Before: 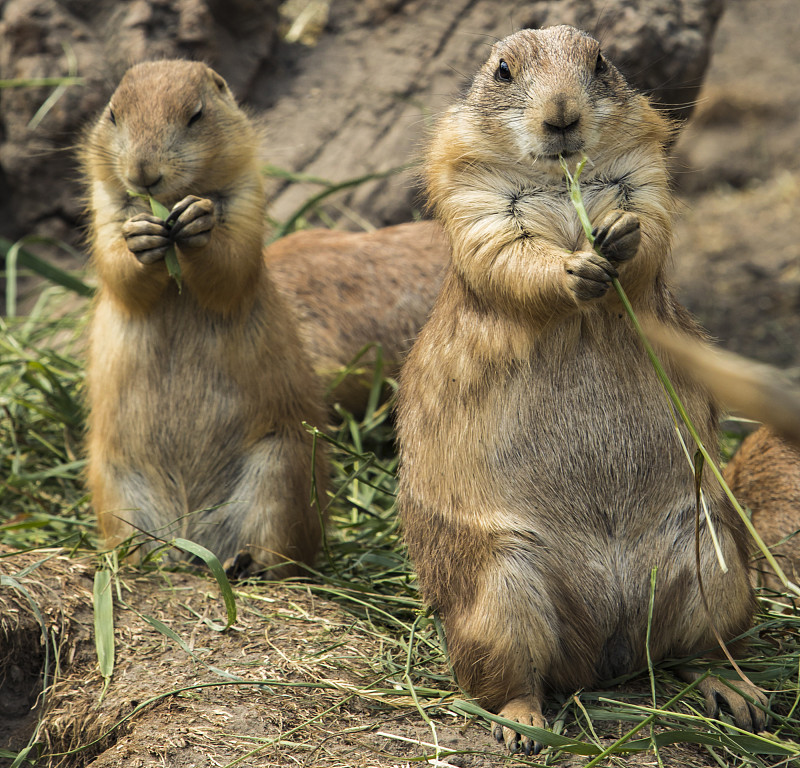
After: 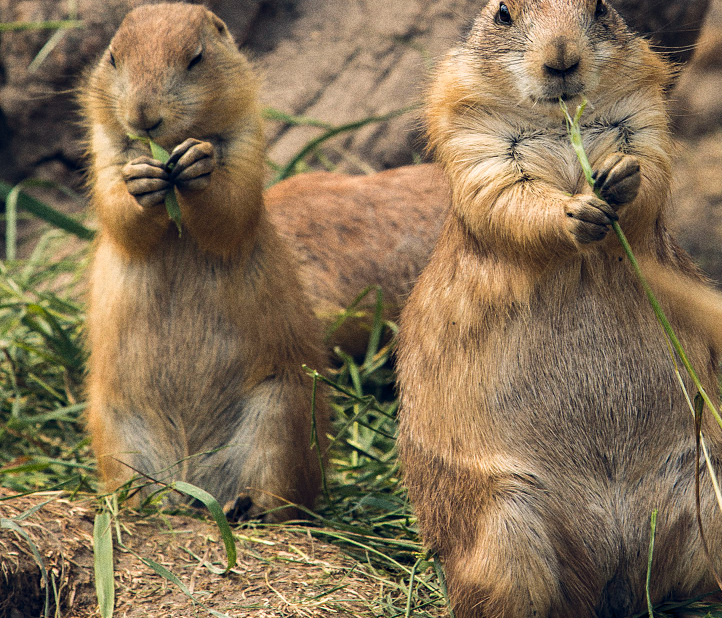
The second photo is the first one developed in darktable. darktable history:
crop: top 7.49%, right 9.717%, bottom 11.943%
color balance rgb: shadows lift › hue 87.51°, highlights gain › chroma 1.62%, highlights gain › hue 55.1°, global offset › chroma 0.1%, global offset › hue 253.66°, linear chroma grading › global chroma 0.5%
grain: coarseness 8.68 ISO, strength 31.94%
